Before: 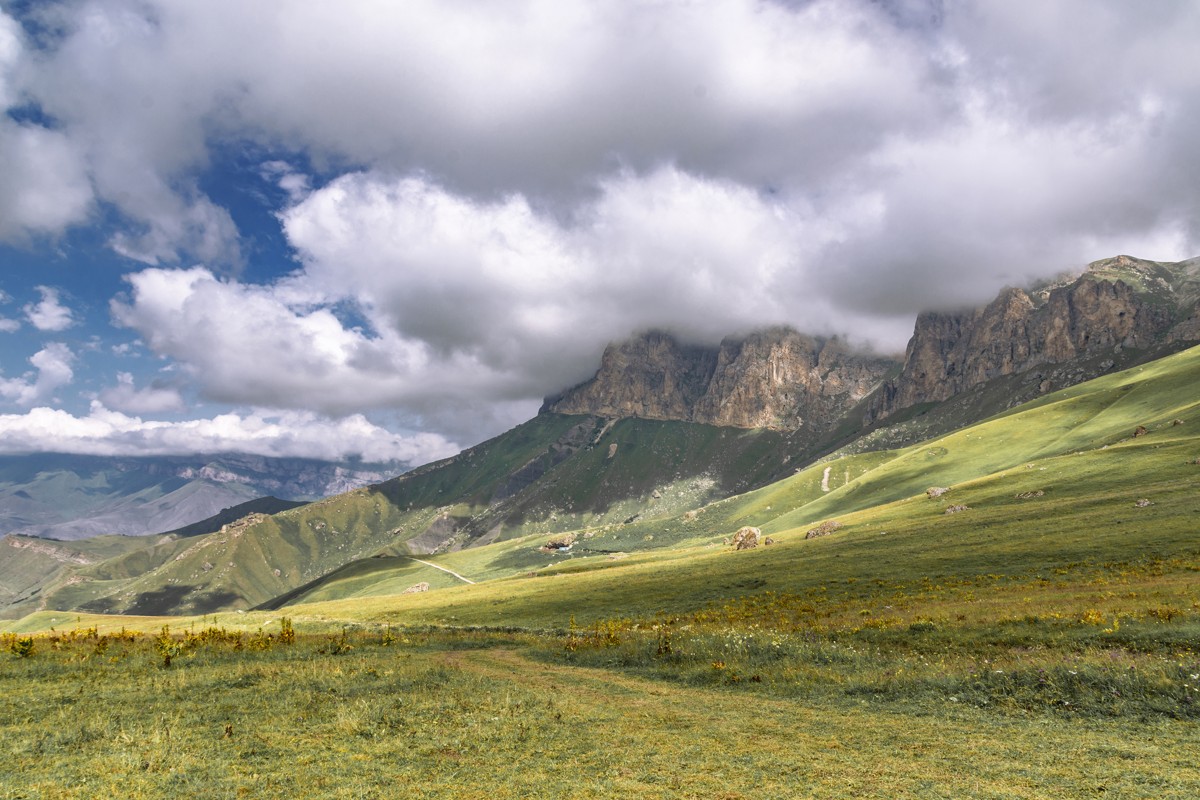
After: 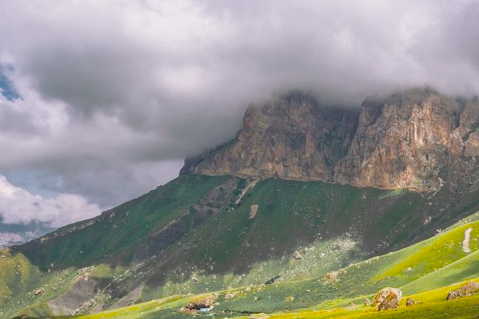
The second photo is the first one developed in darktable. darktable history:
color balance: input saturation 134.34%, contrast -10.04%, contrast fulcrum 19.67%, output saturation 133.51%
crop: left 30%, top 30%, right 30%, bottom 30%
color contrast: blue-yellow contrast 0.62
